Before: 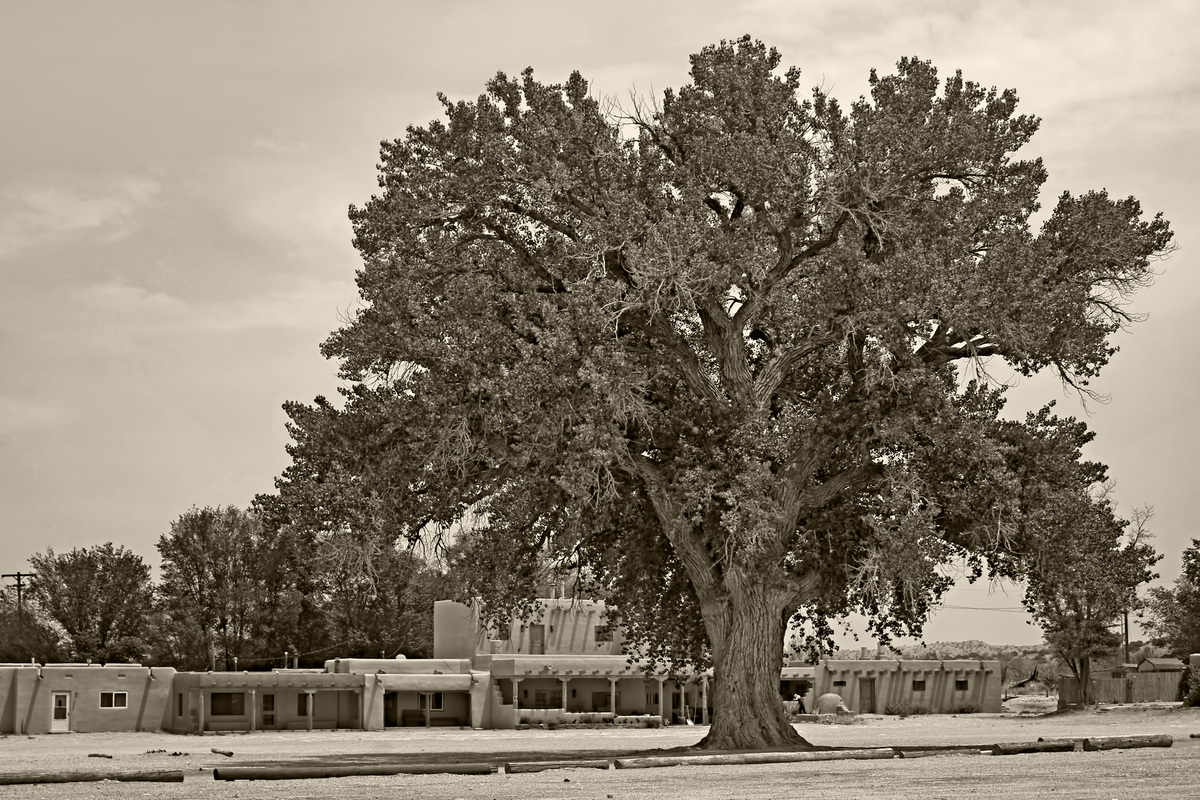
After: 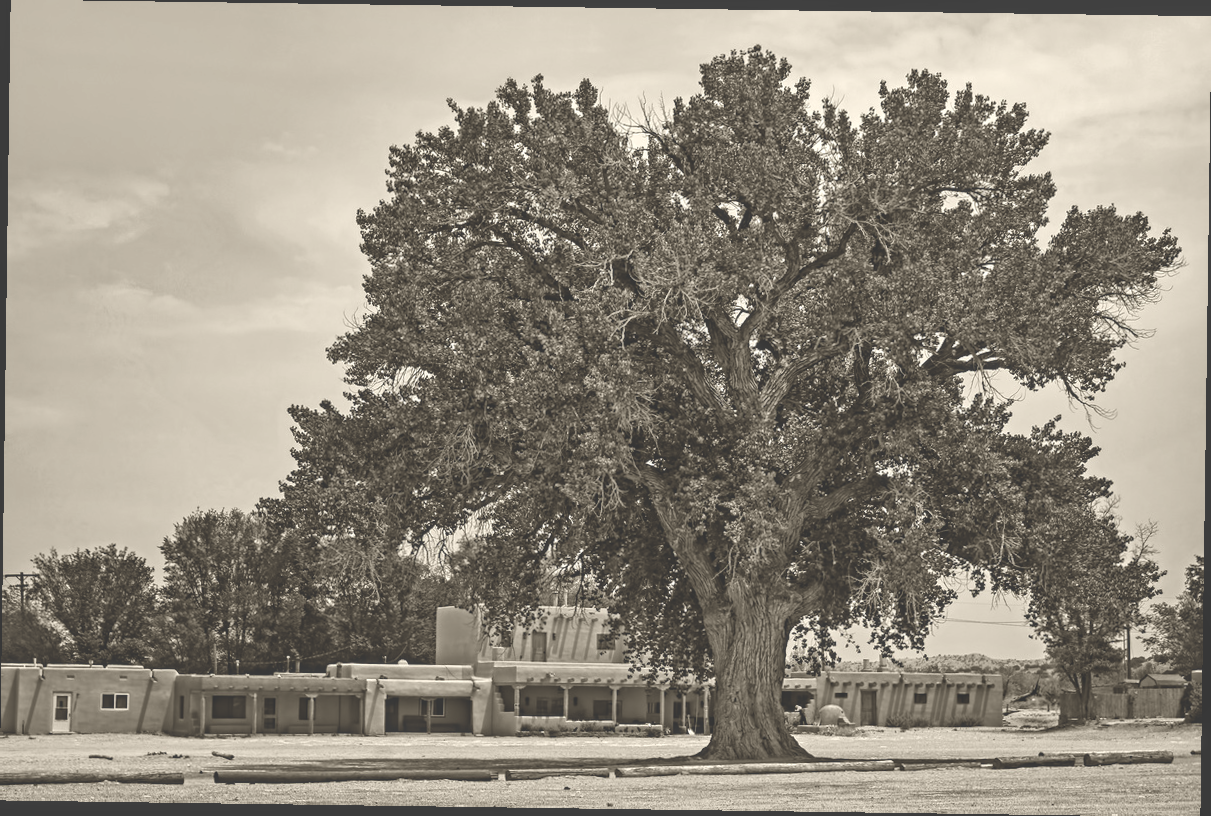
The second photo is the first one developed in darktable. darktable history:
exposure: black level correction -0.041, exposure 0.064 EV, compensate highlight preservation false
rotate and perspective: rotation 0.8°, automatic cropping off
local contrast: on, module defaults
